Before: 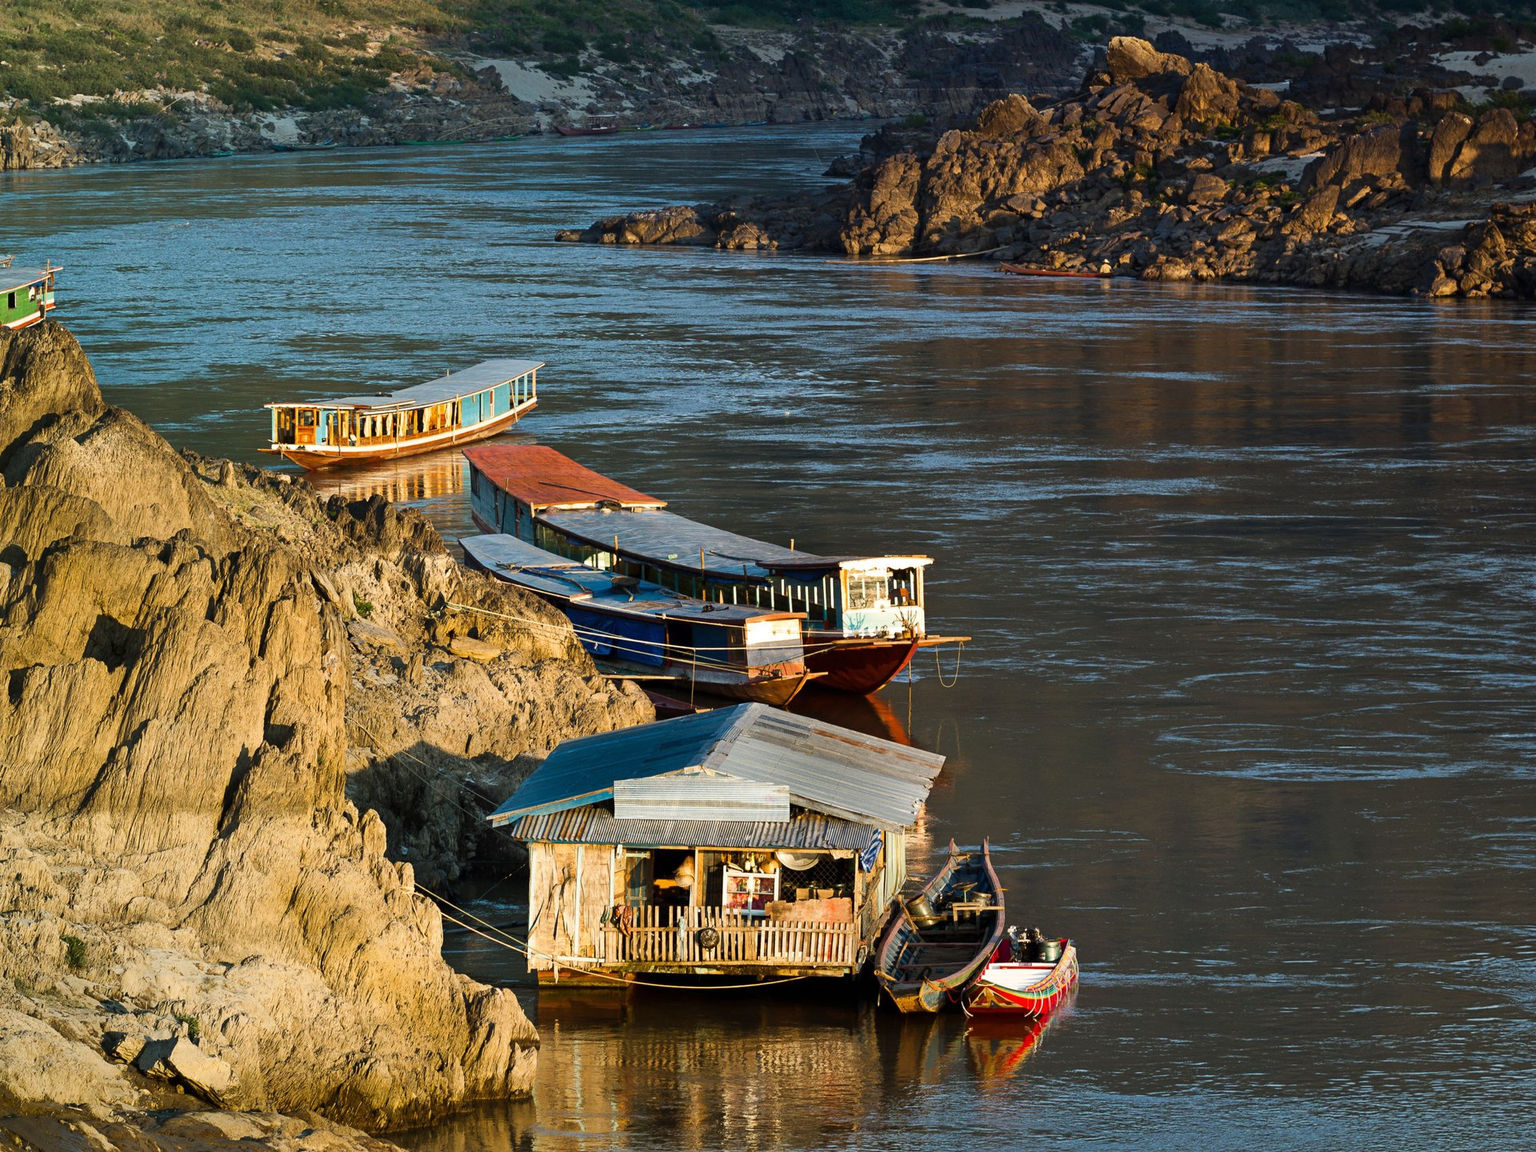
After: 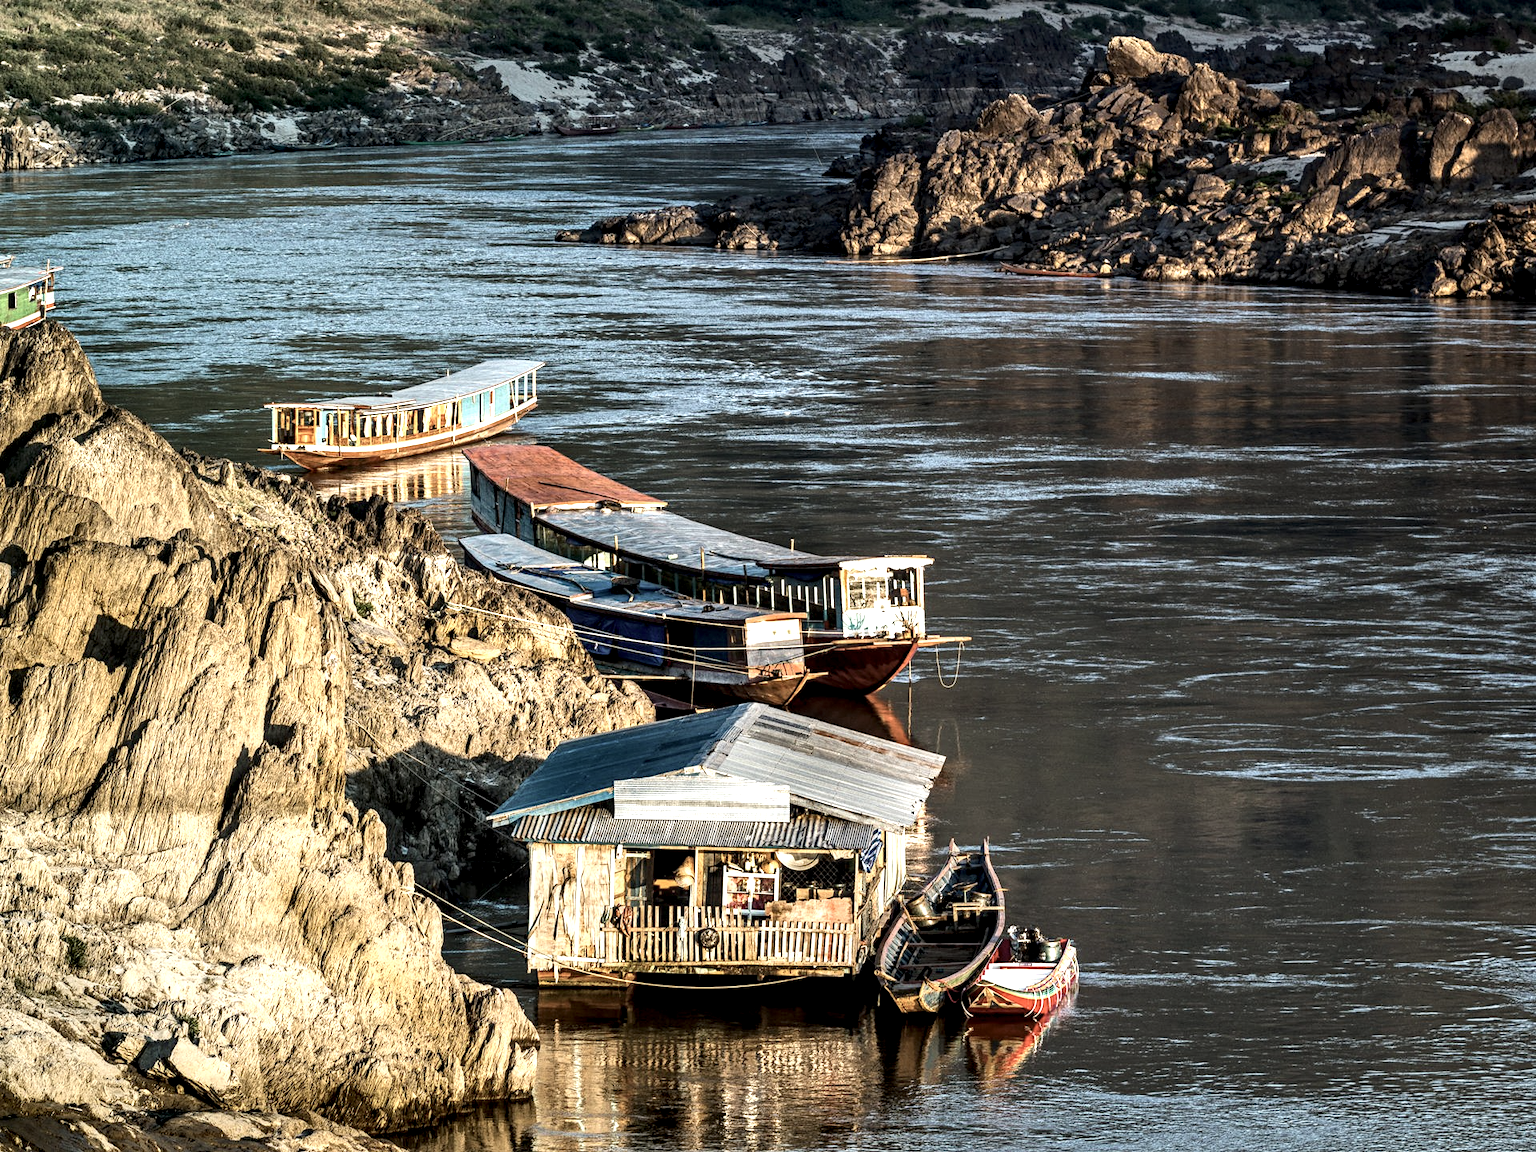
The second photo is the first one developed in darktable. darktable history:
exposure: exposure 0.515 EV, compensate highlight preservation false
contrast brightness saturation: contrast 0.1, saturation -0.36
local contrast: highlights 19%, detail 186%
